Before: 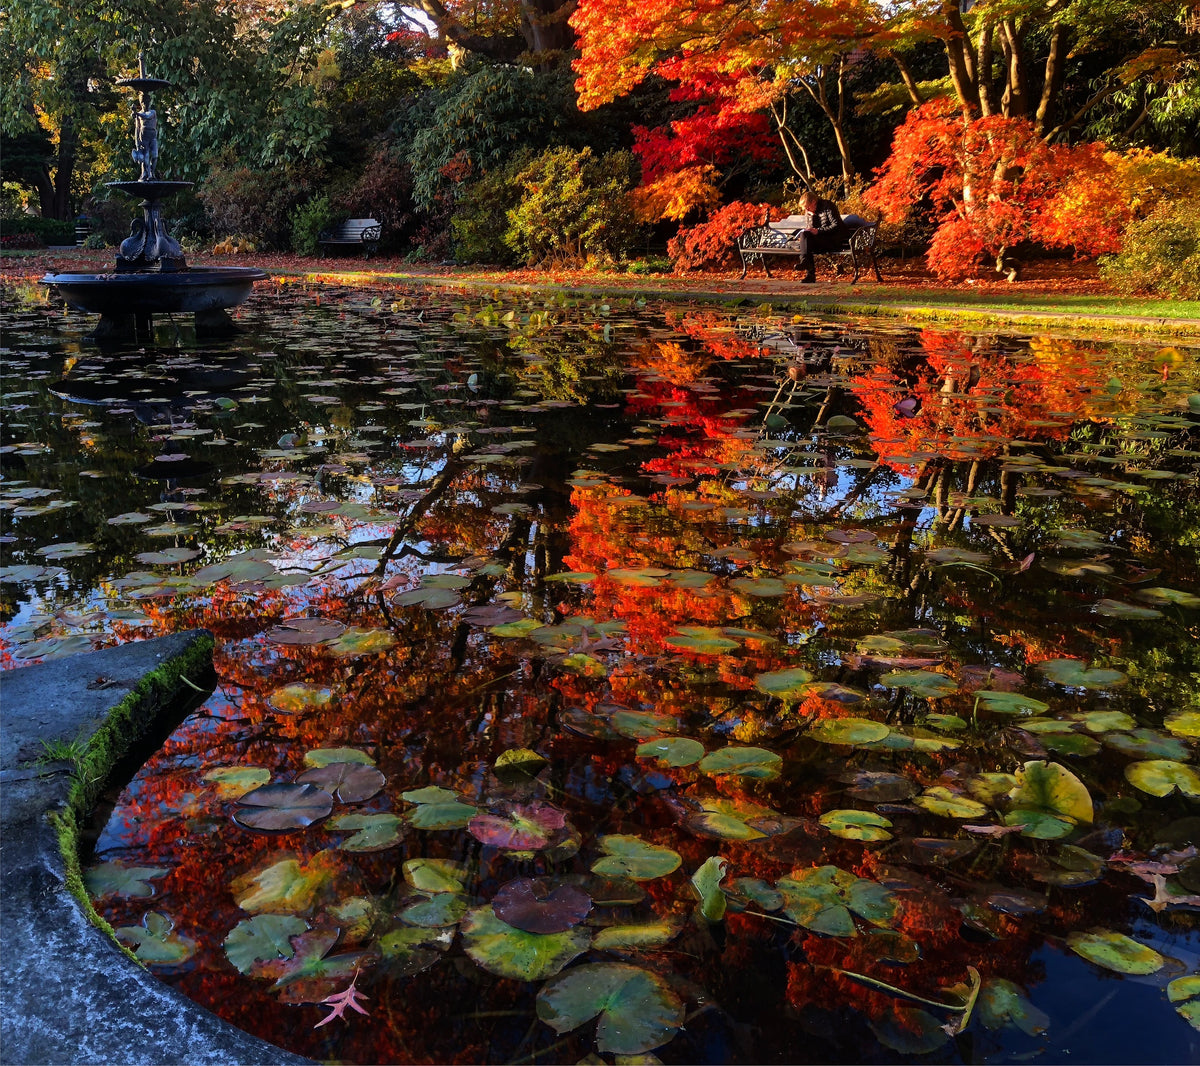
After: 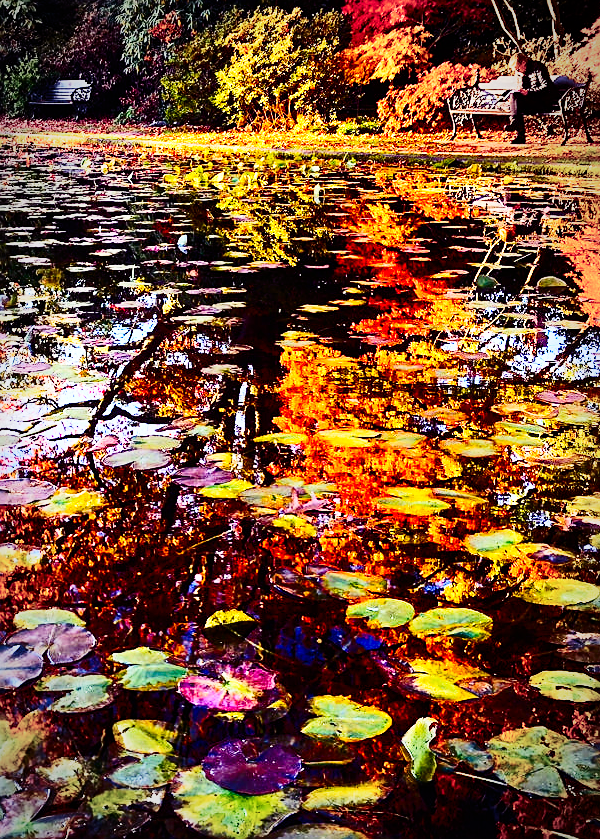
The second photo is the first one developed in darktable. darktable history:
sharpen: on, module defaults
exposure: black level correction 0, exposure 0.697 EV, compensate exposure bias true, compensate highlight preservation false
color balance rgb: shadows lift › luminance -21.385%, shadows lift › chroma 9.154%, shadows lift › hue 284.55°, perceptual saturation grading › global saturation 34.788%, perceptual saturation grading › highlights -29.995%, perceptual saturation grading › shadows 34.583%, global vibrance 20%
contrast brightness saturation: contrast 0.297
base curve: curves: ch0 [(0, 0) (0, 0.001) (0.001, 0.001) (0.004, 0.002) (0.007, 0.004) (0.015, 0.013) (0.033, 0.045) (0.052, 0.096) (0.075, 0.17) (0.099, 0.241) (0.163, 0.42) (0.219, 0.55) (0.259, 0.616) (0.327, 0.722) (0.365, 0.765) (0.522, 0.873) (0.547, 0.881) (0.689, 0.919) (0.826, 0.952) (1, 1)], preserve colors none
crop and rotate: angle 0.023°, left 24.226%, top 13.145%, right 25.729%, bottom 8.184%
vignetting: automatic ratio true
tone equalizer: on, module defaults
